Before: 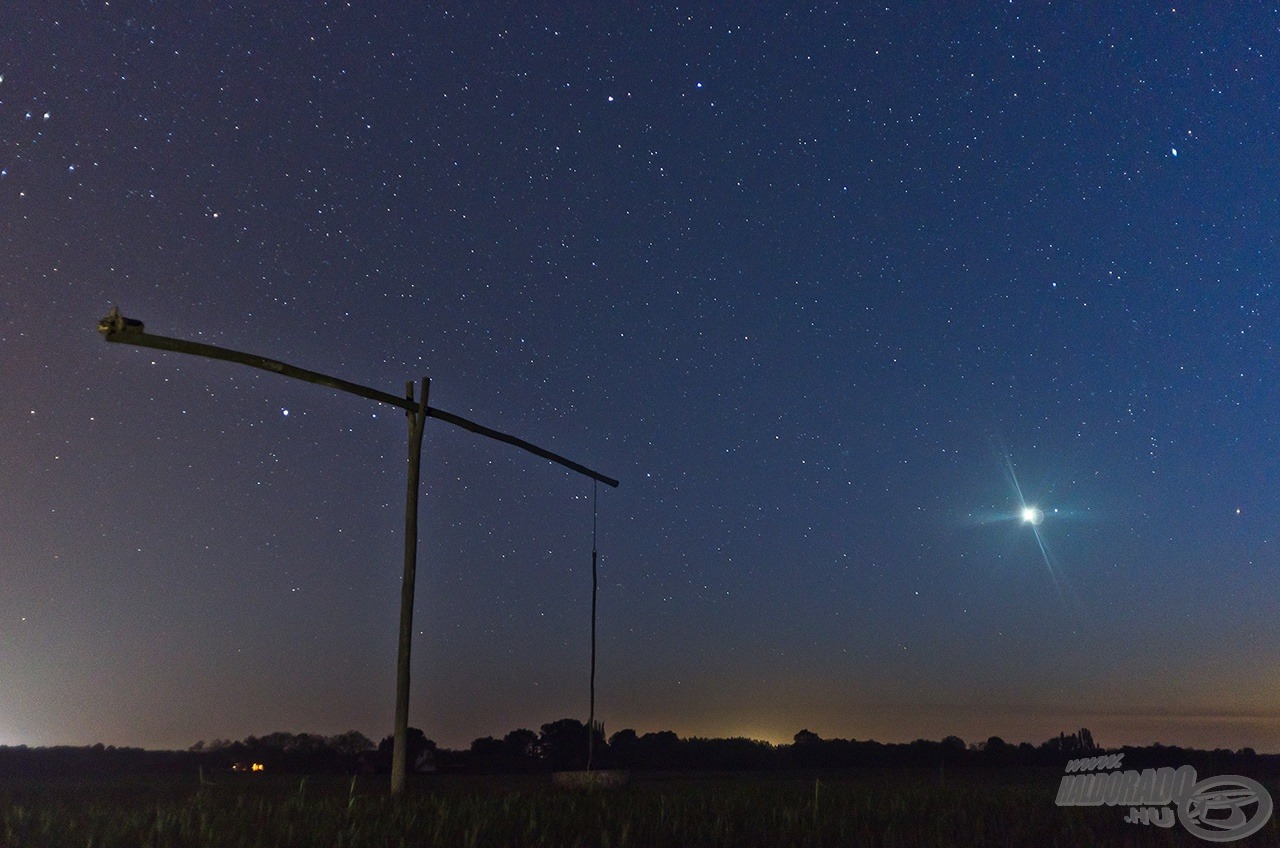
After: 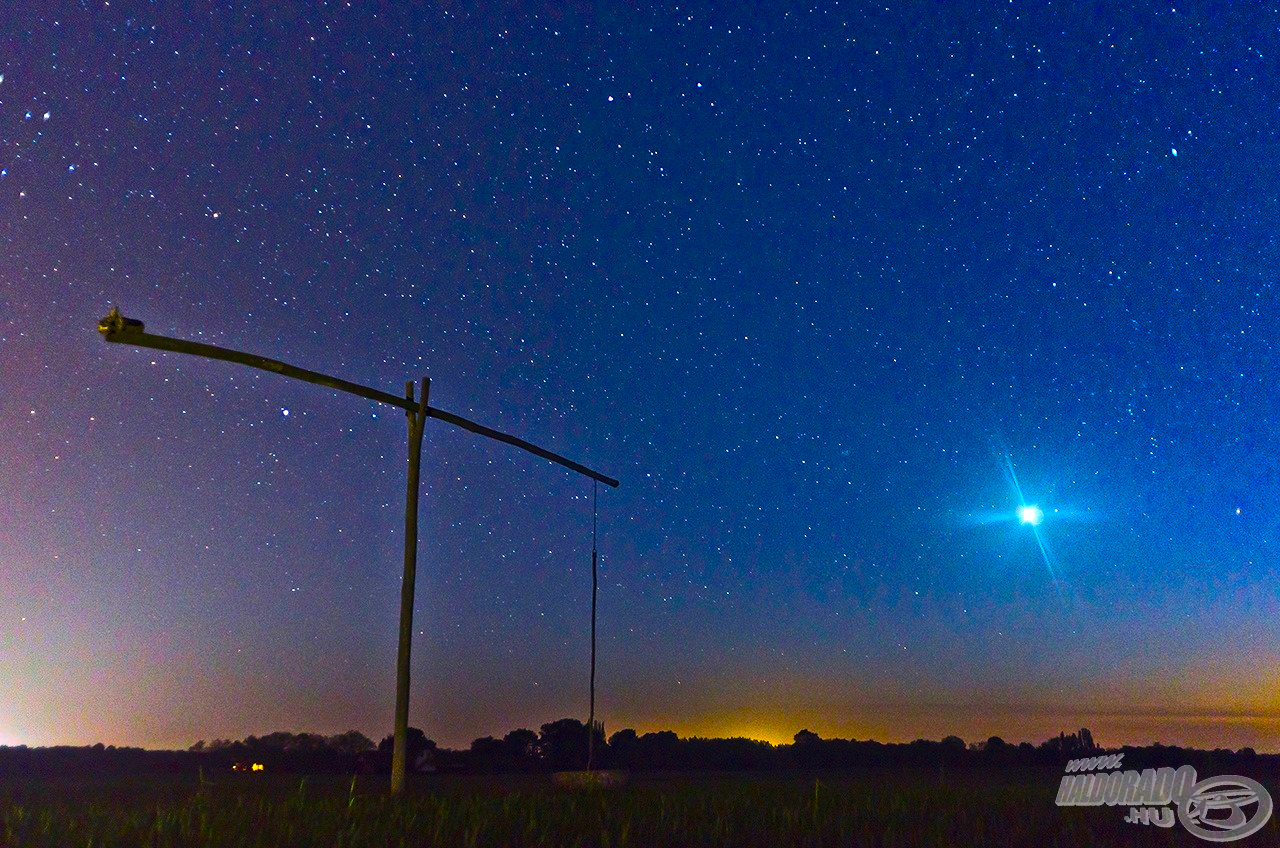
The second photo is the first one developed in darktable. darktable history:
rgb curve: curves: ch0 [(0, 0) (0.284, 0.292) (0.505, 0.644) (1, 1)], compensate middle gray true
color balance rgb: linear chroma grading › global chroma 20%, perceptual saturation grading › global saturation 65%, perceptual saturation grading › highlights 50%, perceptual saturation grading › shadows 30%, perceptual brilliance grading › global brilliance 12%, perceptual brilliance grading › highlights 15%, global vibrance 20%
